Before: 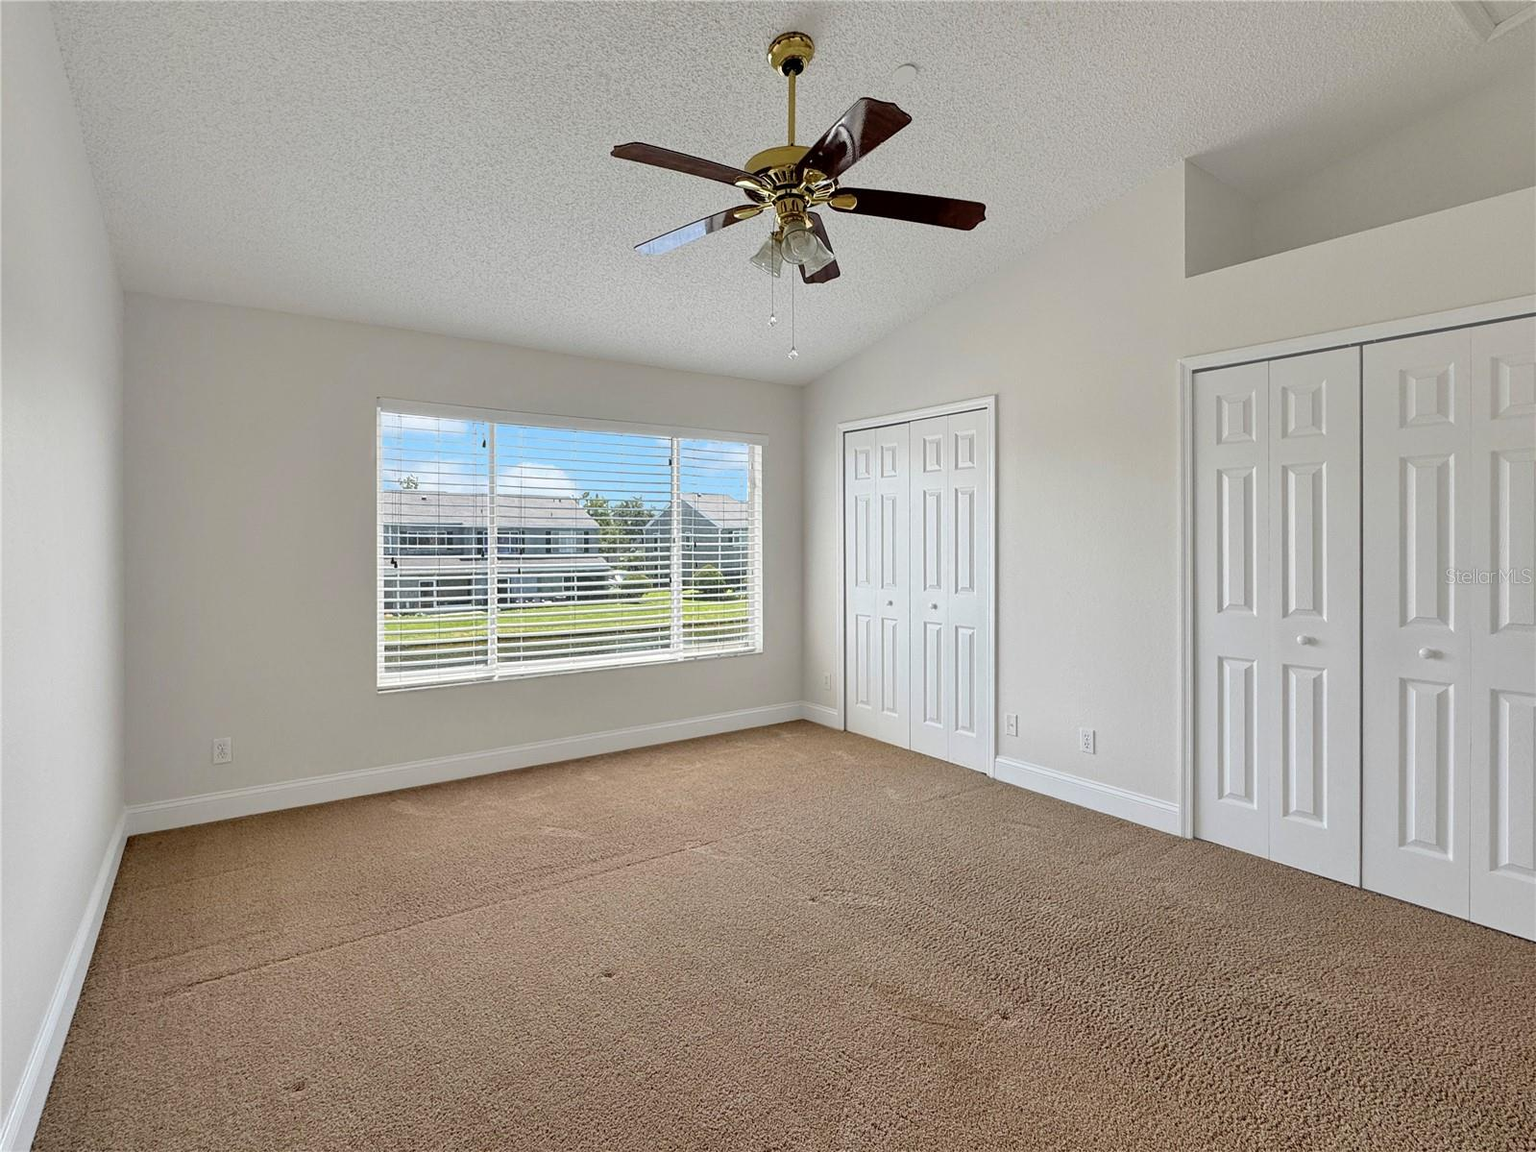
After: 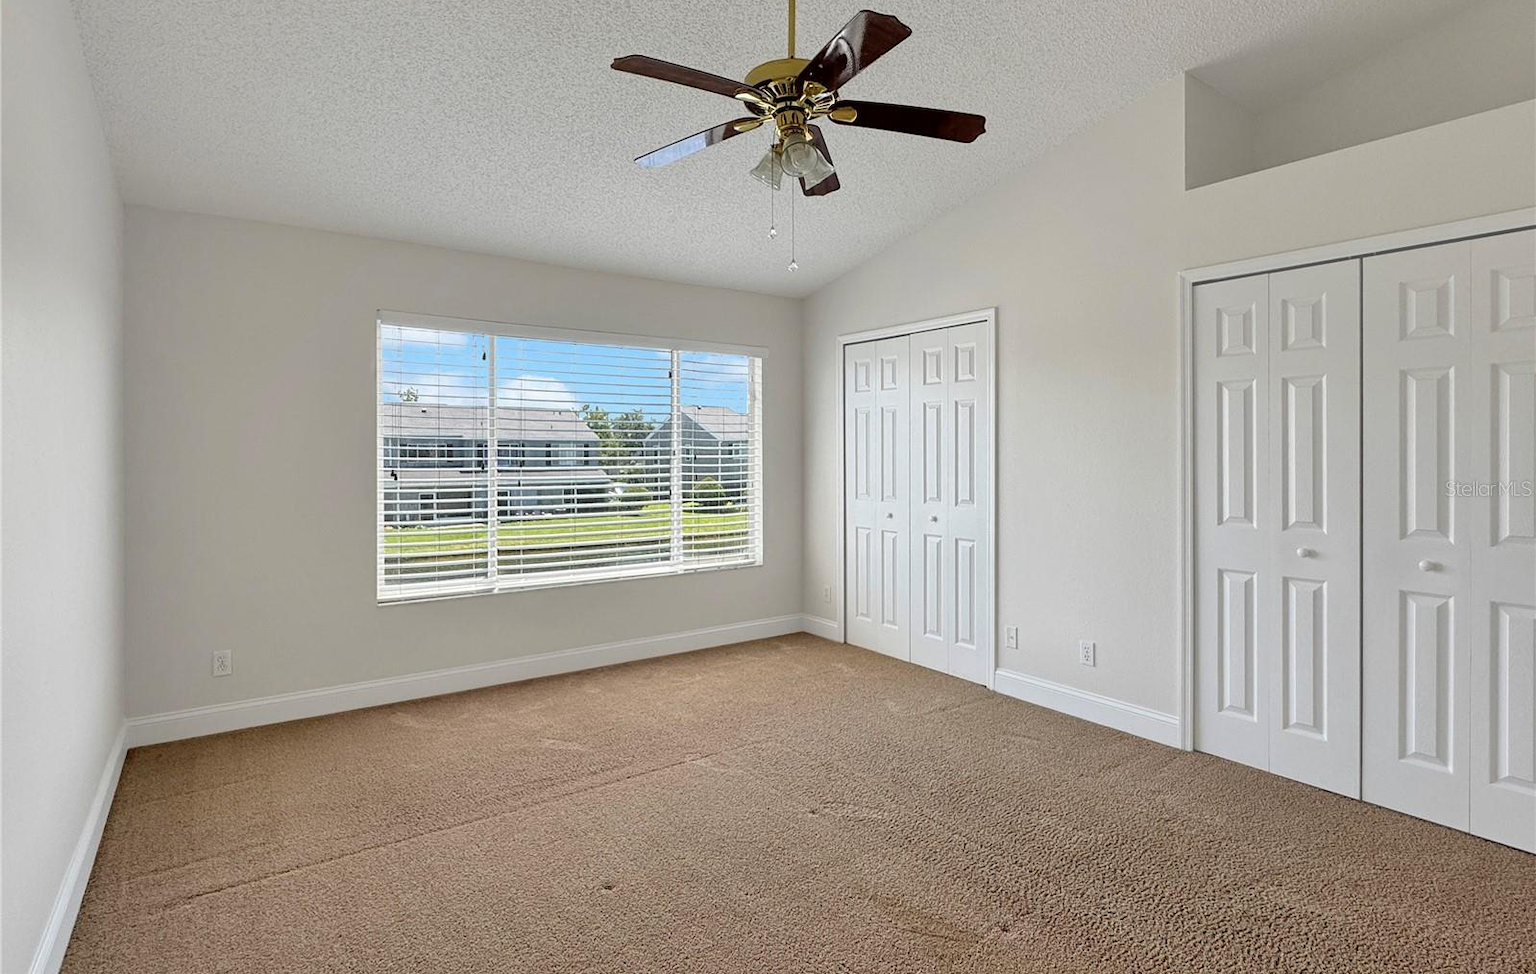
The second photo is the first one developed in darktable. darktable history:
crop: top 7.608%, bottom 7.792%
